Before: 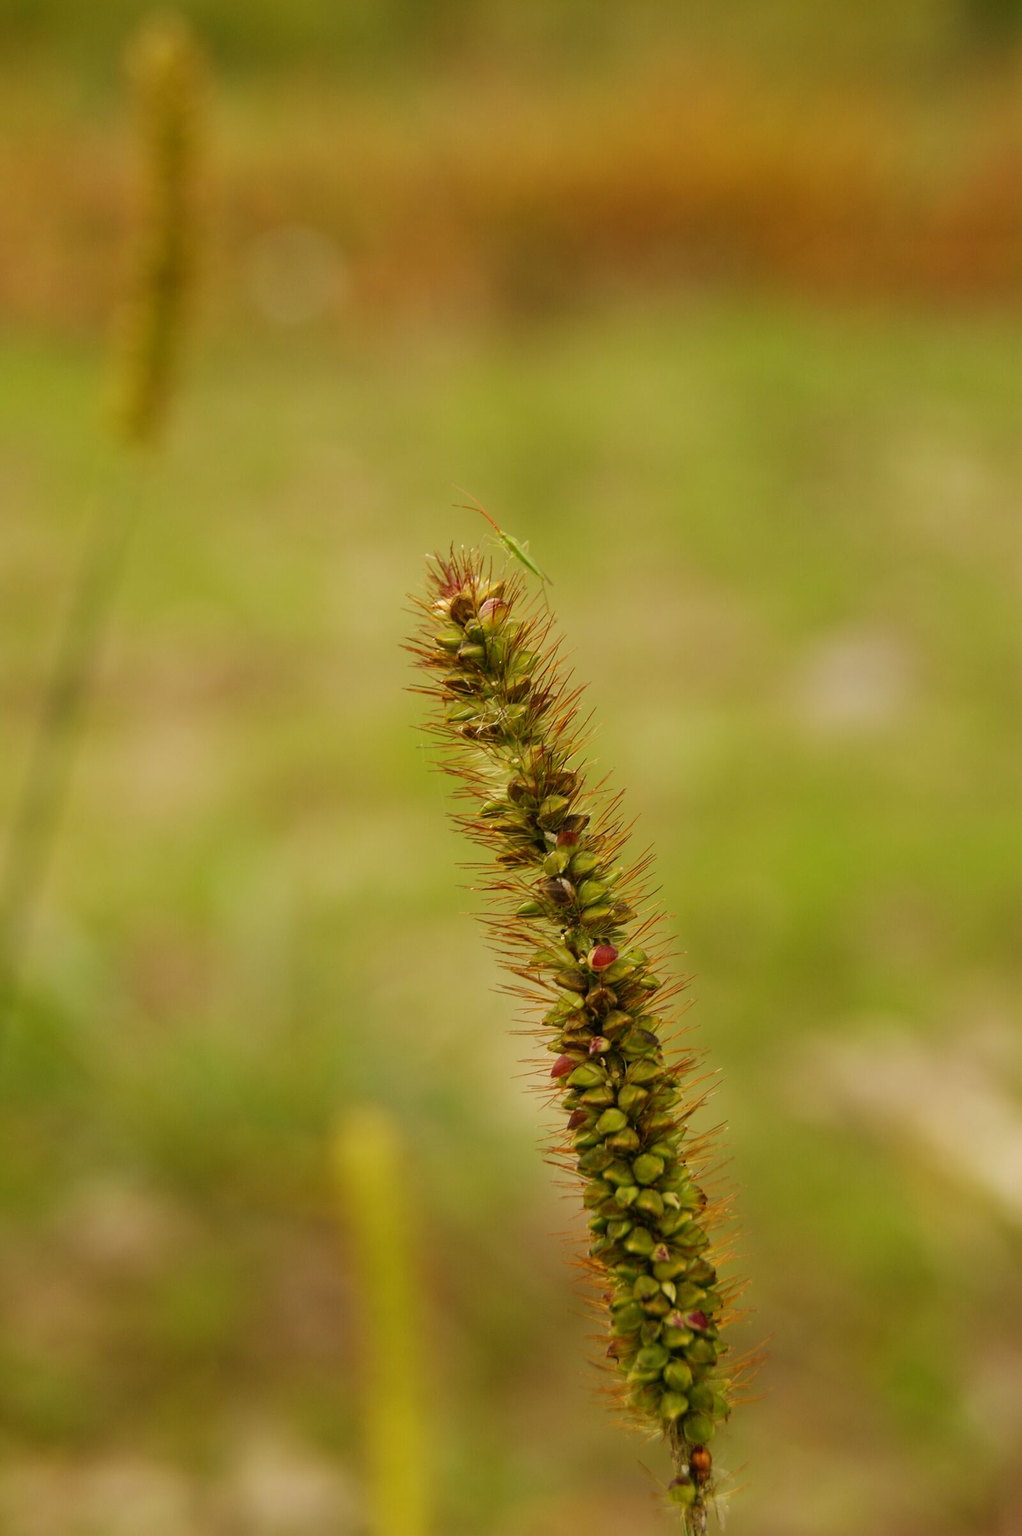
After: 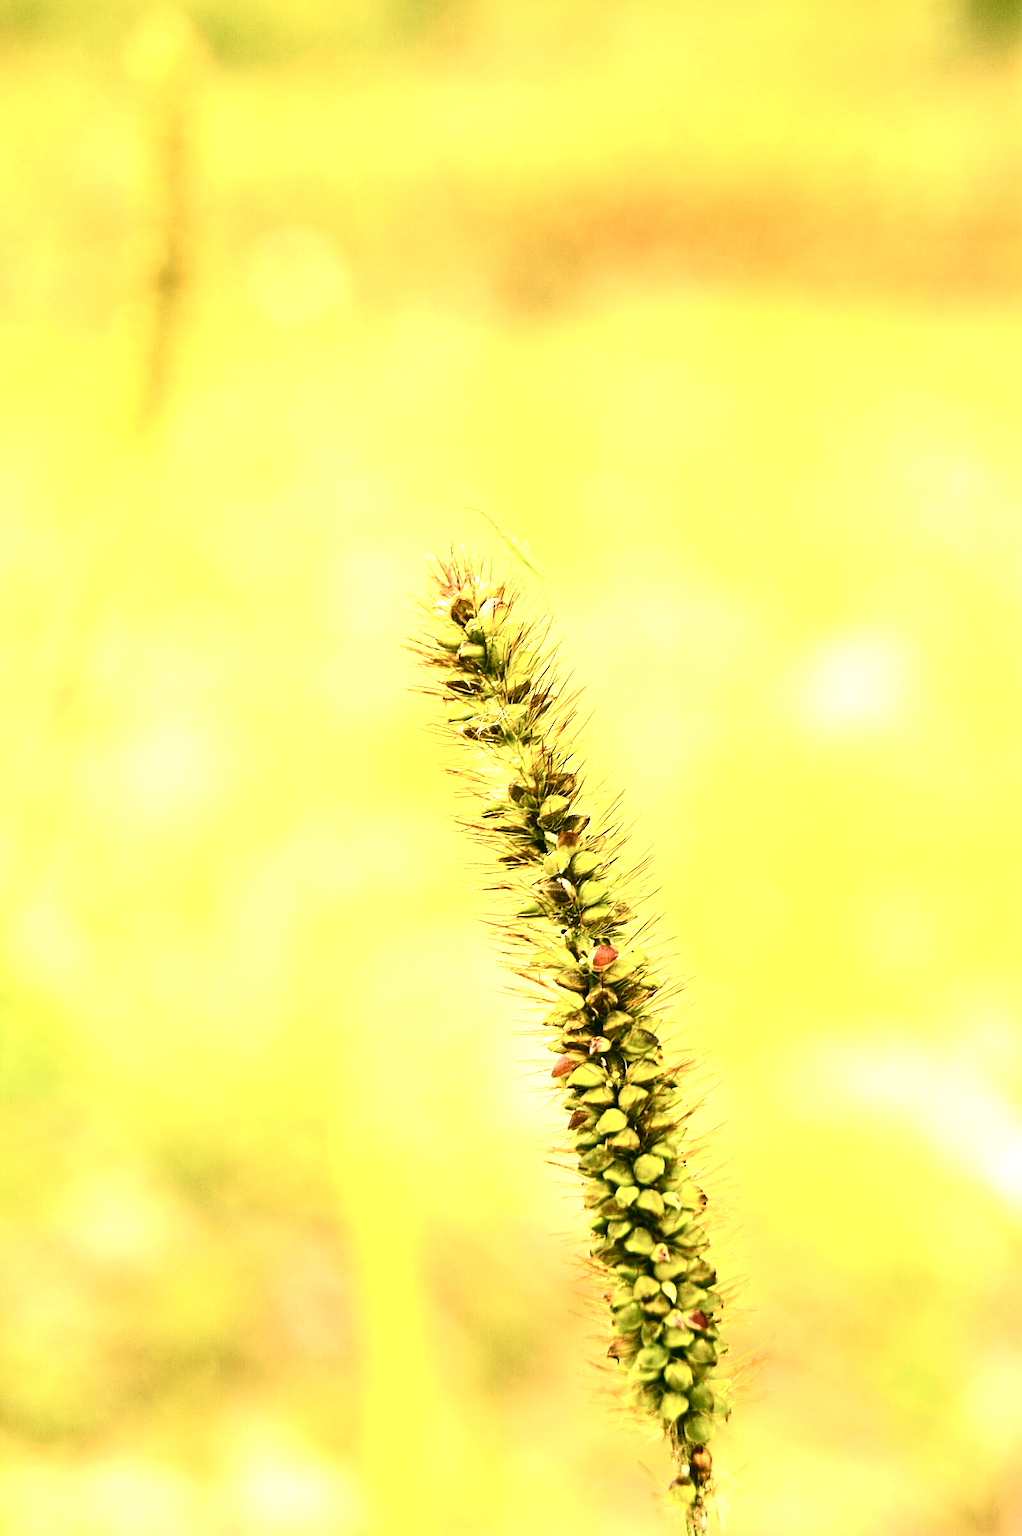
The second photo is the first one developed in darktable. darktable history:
exposure: black level correction 0, exposure 1.676 EV, compensate exposure bias true, compensate highlight preservation false
contrast brightness saturation: contrast 0.247, saturation -0.308
color balance rgb: perceptual saturation grading › global saturation 20%, perceptual saturation grading › highlights -25.806%, perceptual saturation grading › shadows 50.016%, perceptual brilliance grading › global brilliance -5.139%, perceptual brilliance grading › highlights 24.11%, perceptual brilliance grading › mid-tones 7.474%, perceptual brilliance grading › shadows -4.589%, global vibrance 15.188%
sharpen: amount 0.213
color correction: highlights a* -0.51, highlights b* 9.35, shadows a* -8.93, shadows b* 1.06
